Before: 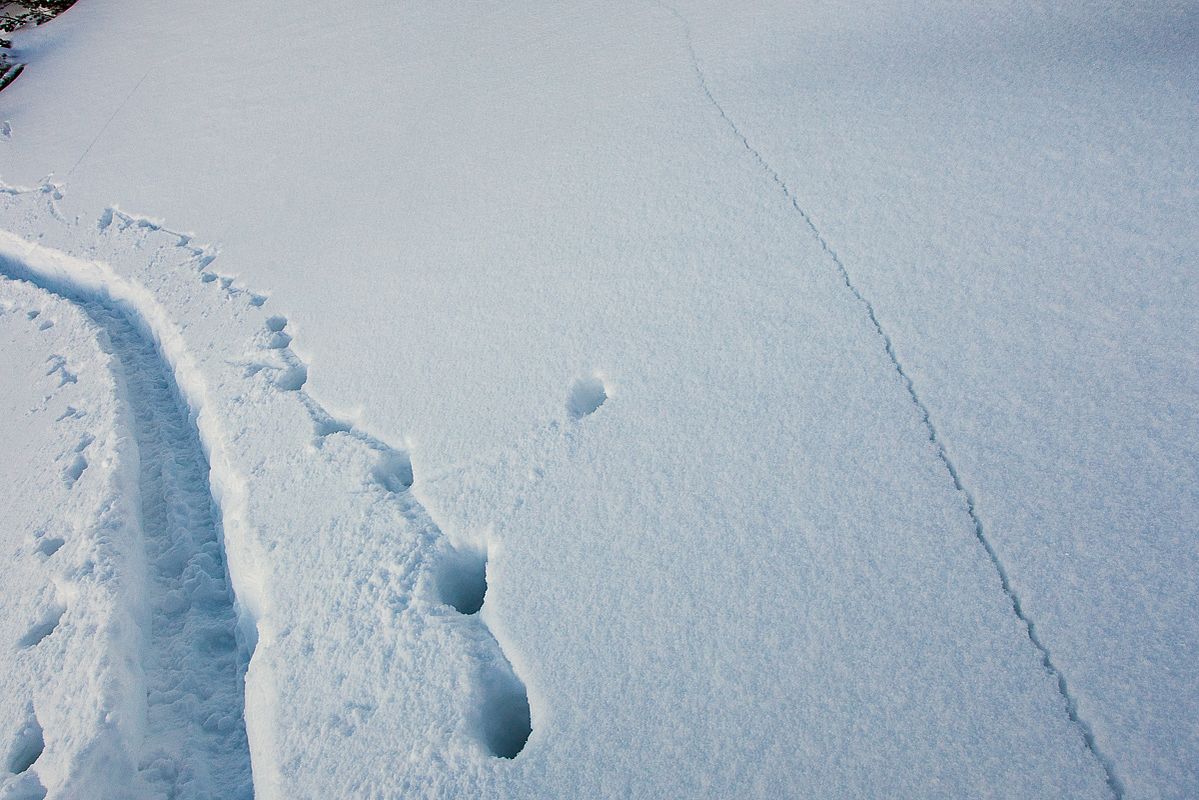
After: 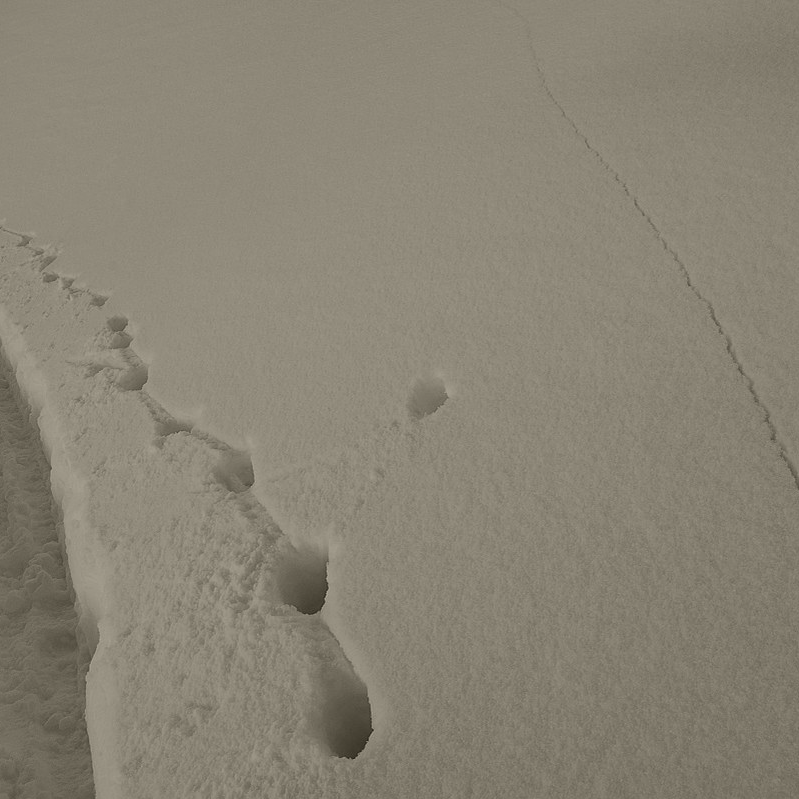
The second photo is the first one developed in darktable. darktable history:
crop and rotate: left 13.342%, right 19.991%
colorize: hue 41.44°, saturation 22%, source mix 60%, lightness 10.61%
velvia: on, module defaults
